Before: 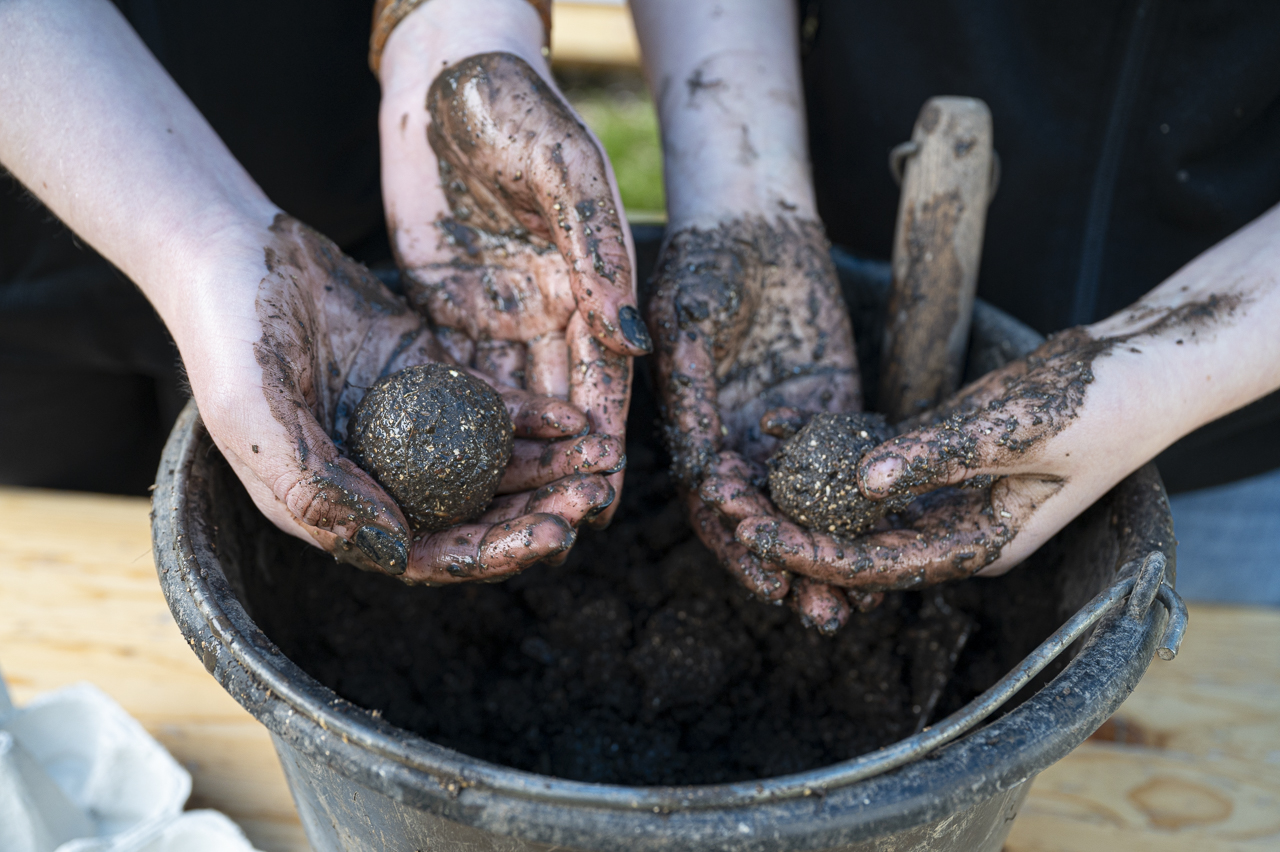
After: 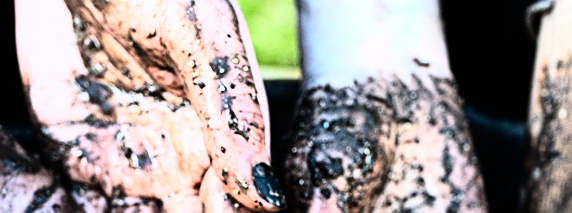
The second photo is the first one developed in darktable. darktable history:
tone equalizer: -8 EV -0.75 EV, -7 EV -0.7 EV, -6 EV -0.6 EV, -5 EV -0.4 EV, -3 EV 0.4 EV, -2 EV 0.6 EV, -1 EV 0.7 EV, +0 EV 0.75 EV, edges refinement/feathering 500, mask exposure compensation -1.57 EV, preserve details no
rgb curve: curves: ch0 [(0, 0) (0.21, 0.15) (0.24, 0.21) (0.5, 0.75) (0.75, 0.96) (0.89, 0.99) (1, 1)]; ch1 [(0, 0.02) (0.21, 0.13) (0.25, 0.2) (0.5, 0.67) (0.75, 0.9) (0.89, 0.97) (1, 1)]; ch2 [(0, 0.02) (0.21, 0.13) (0.25, 0.2) (0.5, 0.67) (0.75, 0.9) (0.89, 0.97) (1, 1)], compensate middle gray true
sharpen: on, module defaults
crop: left 28.64%, top 16.832%, right 26.637%, bottom 58.055%
